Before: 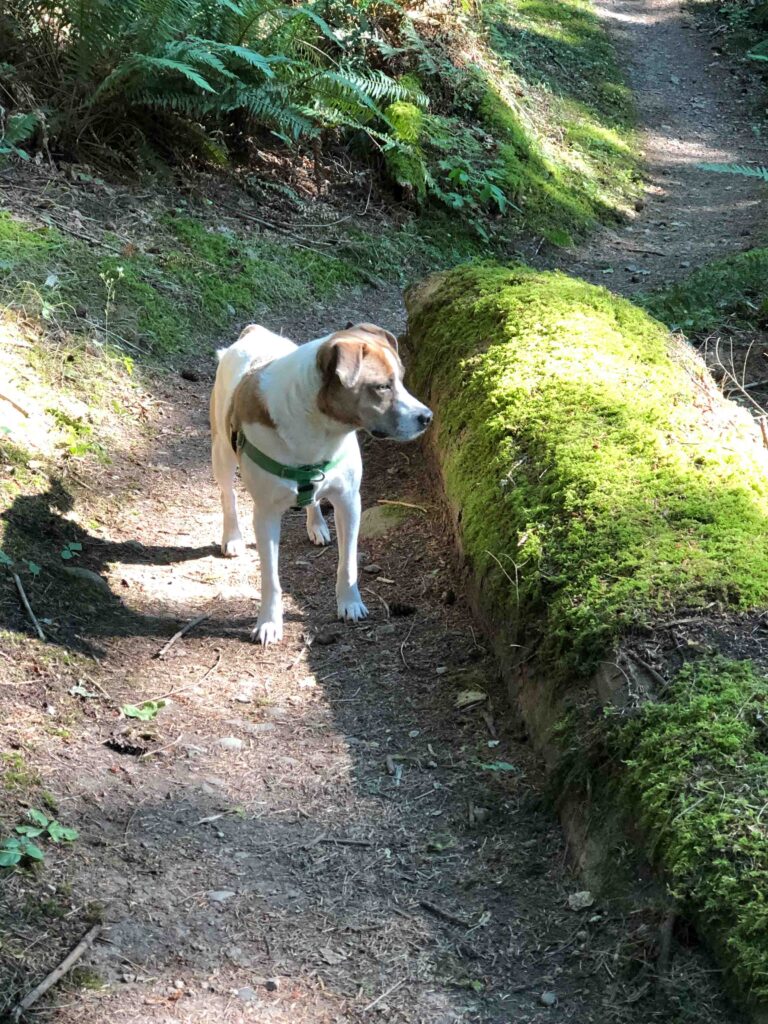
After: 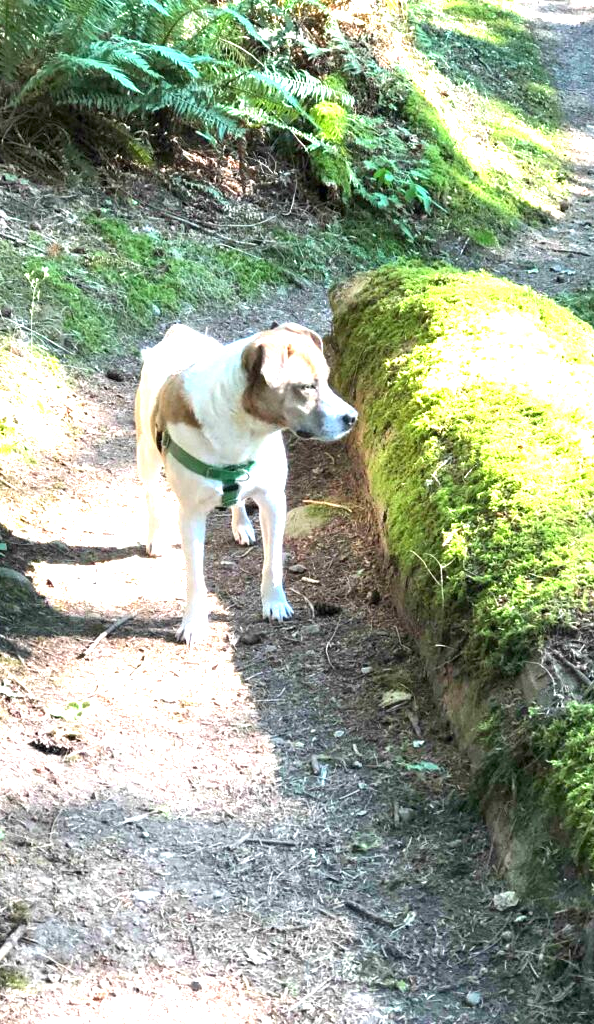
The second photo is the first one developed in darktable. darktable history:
crop: left 9.88%, right 12.664%
exposure: black level correction 0, exposure 1.6 EV, compensate exposure bias true, compensate highlight preservation false
